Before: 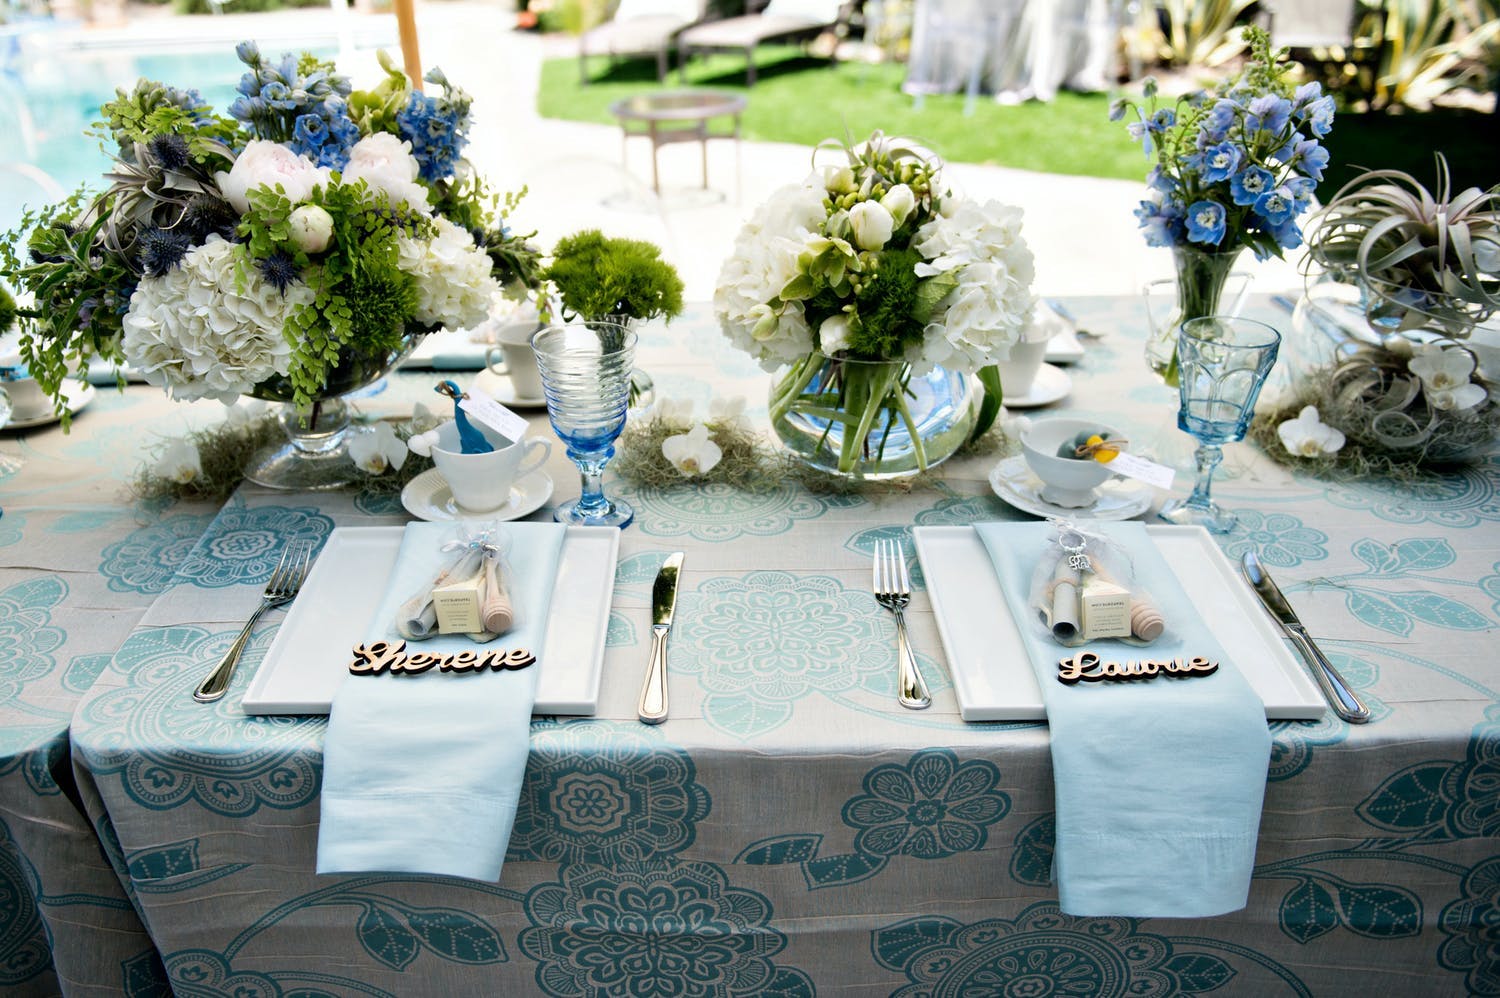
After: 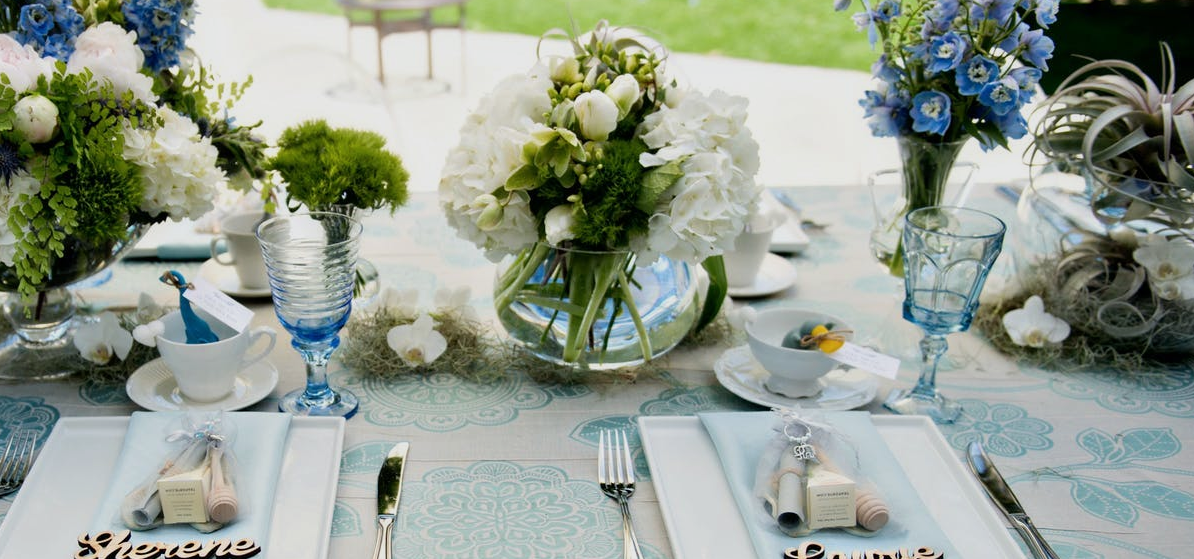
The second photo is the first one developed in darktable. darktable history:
crop: left 18.37%, top 11.081%, right 1.973%, bottom 32.896%
exposure: exposure -0.326 EV, compensate highlight preservation false
color balance rgb: perceptual saturation grading › global saturation -0.141%
